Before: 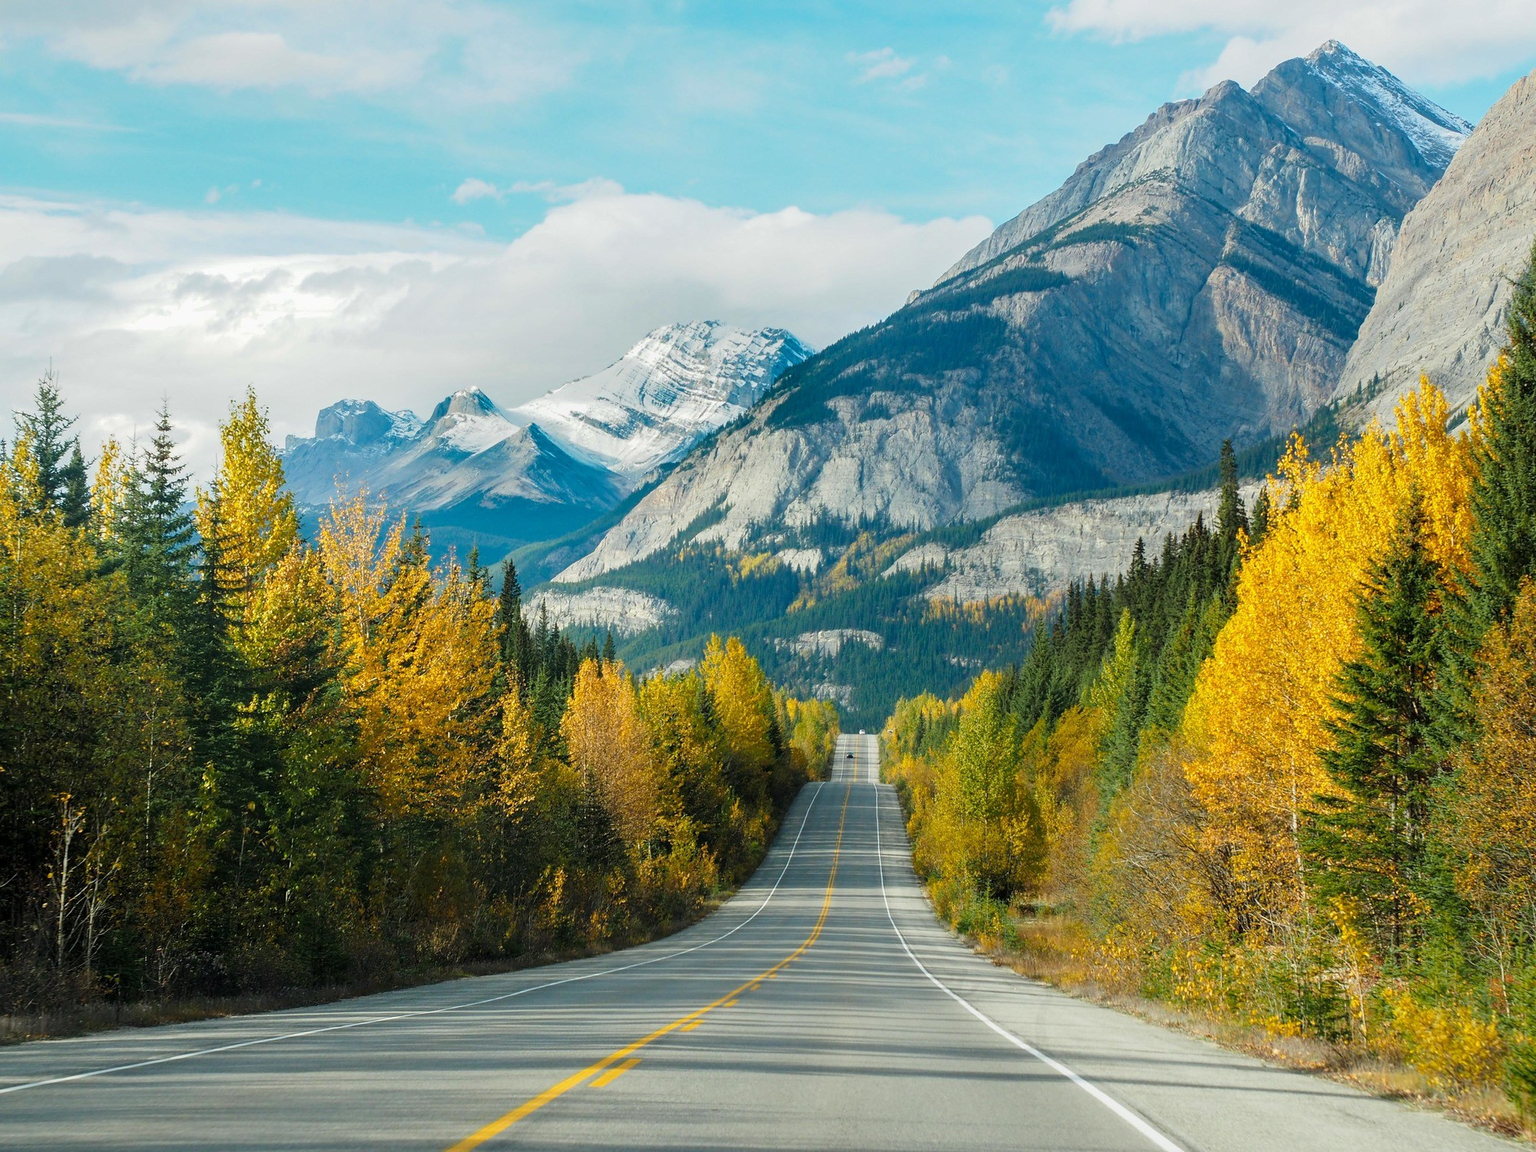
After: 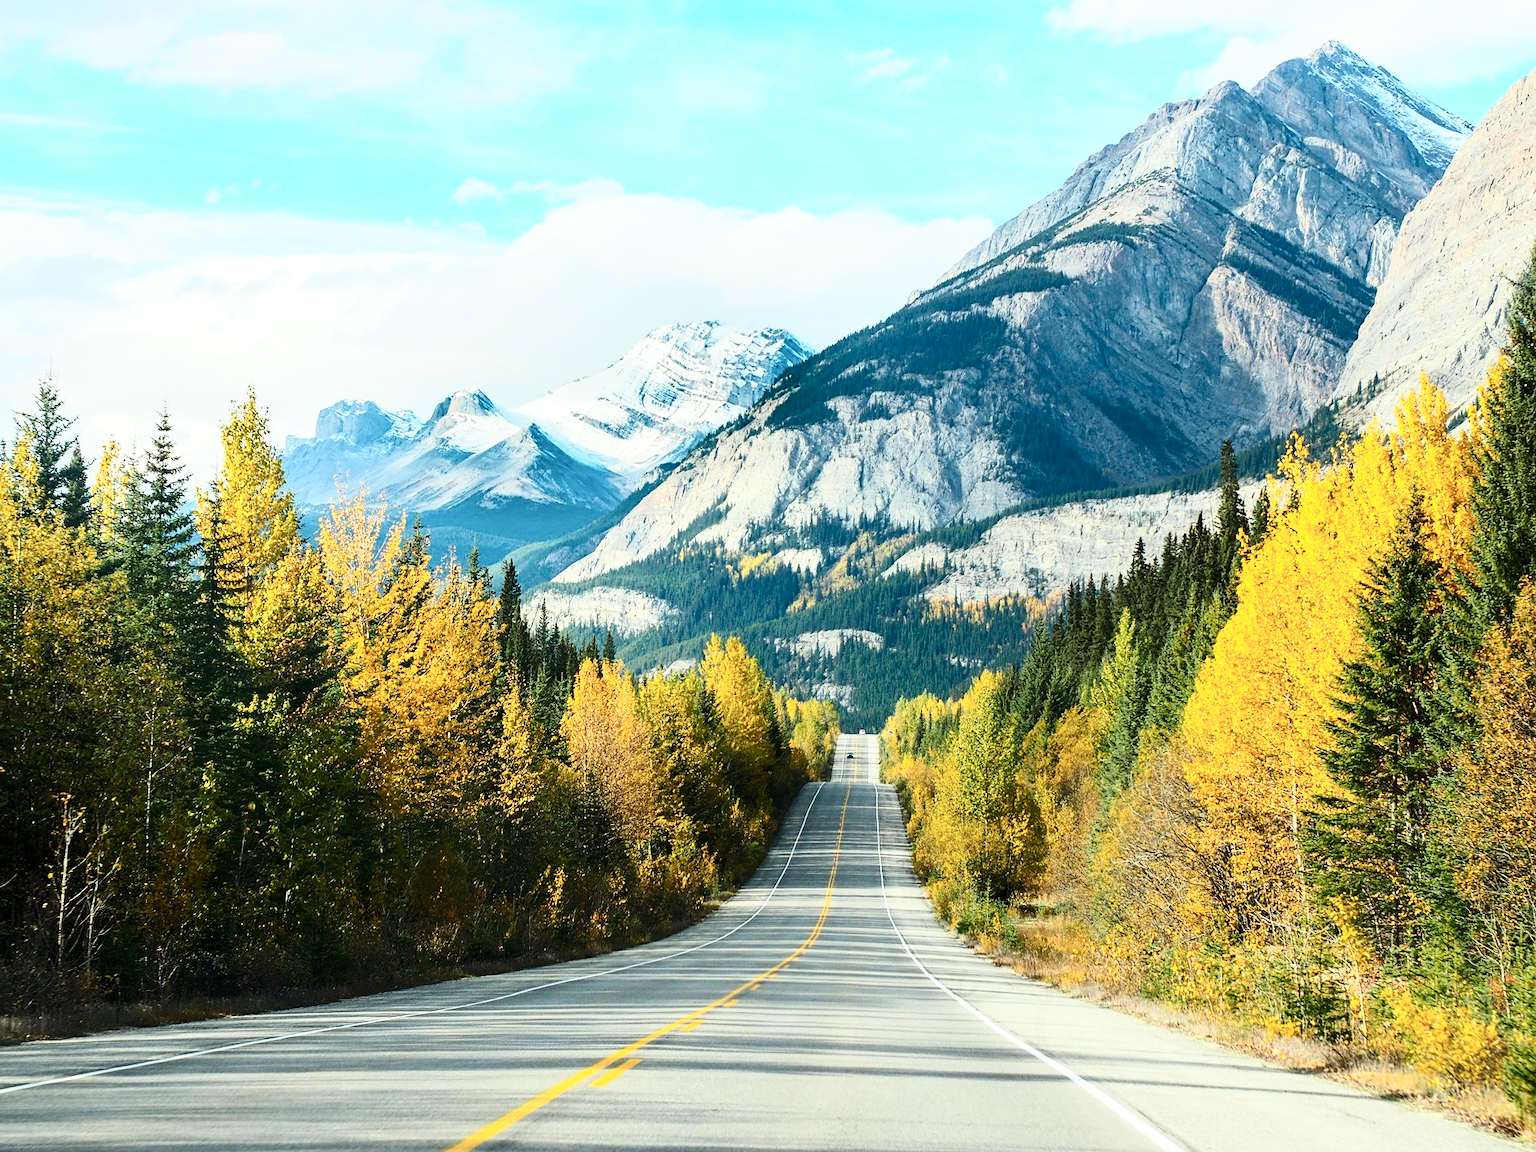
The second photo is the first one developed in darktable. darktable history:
exposure: black level correction 0, exposure 0.301 EV, compensate highlight preservation false
tone equalizer: mask exposure compensation -0.511 EV
sharpen: amount 0.203
contrast brightness saturation: contrast 0.374, brightness 0.108
